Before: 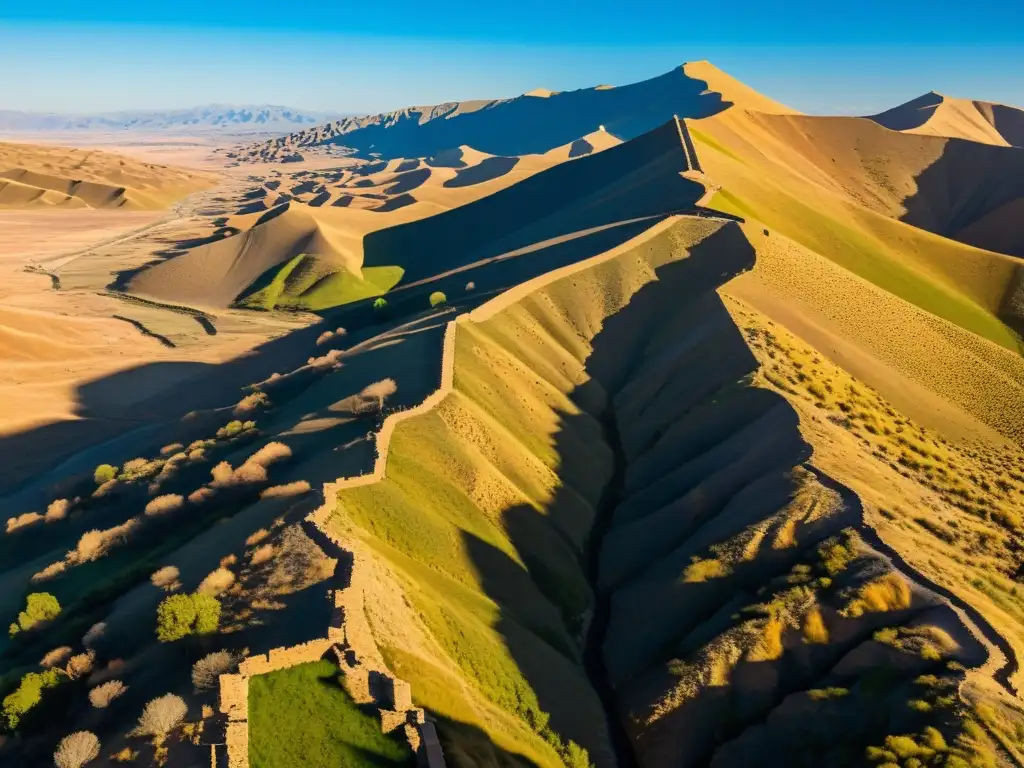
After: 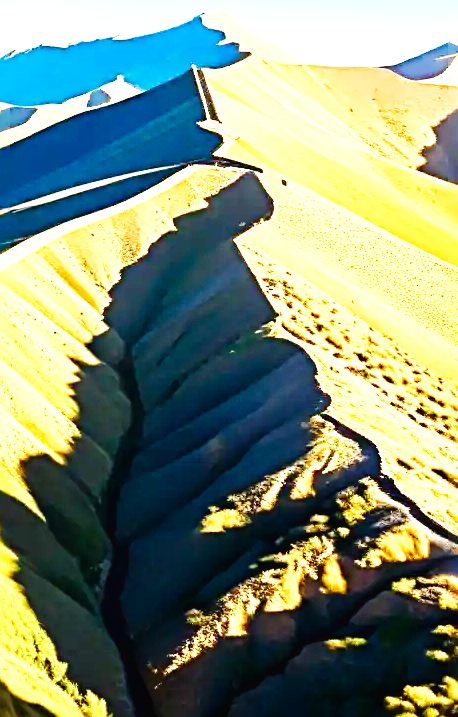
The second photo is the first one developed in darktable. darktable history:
crop: left 47.155%, top 6.631%, right 8.09%
sharpen: radius 3.996
shadows and highlights: radius 94.81, shadows -14.19, white point adjustment 0.288, highlights 32.23, compress 48.64%, soften with gaussian
exposure: black level correction 0, exposure 1.099 EV, compensate exposure bias true, compensate highlight preservation false
color balance rgb: perceptual saturation grading › global saturation 20%, perceptual saturation grading › highlights -25.319%, perceptual saturation grading › shadows 26.118%, perceptual brilliance grading › highlights 14.012%, perceptual brilliance grading › shadows -18.678%
base curve: curves: ch0 [(0, 0.003) (0.001, 0.002) (0.006, 0.004) (0.02, 0.022) (0.048, 0.086) (0.094, 0.234) (0.162, 0.431) (0.258, 0.629) (0.385, 0.8) (0.548, 0.918) (0.751, 0.988) (1, 1)], preserve colors none
